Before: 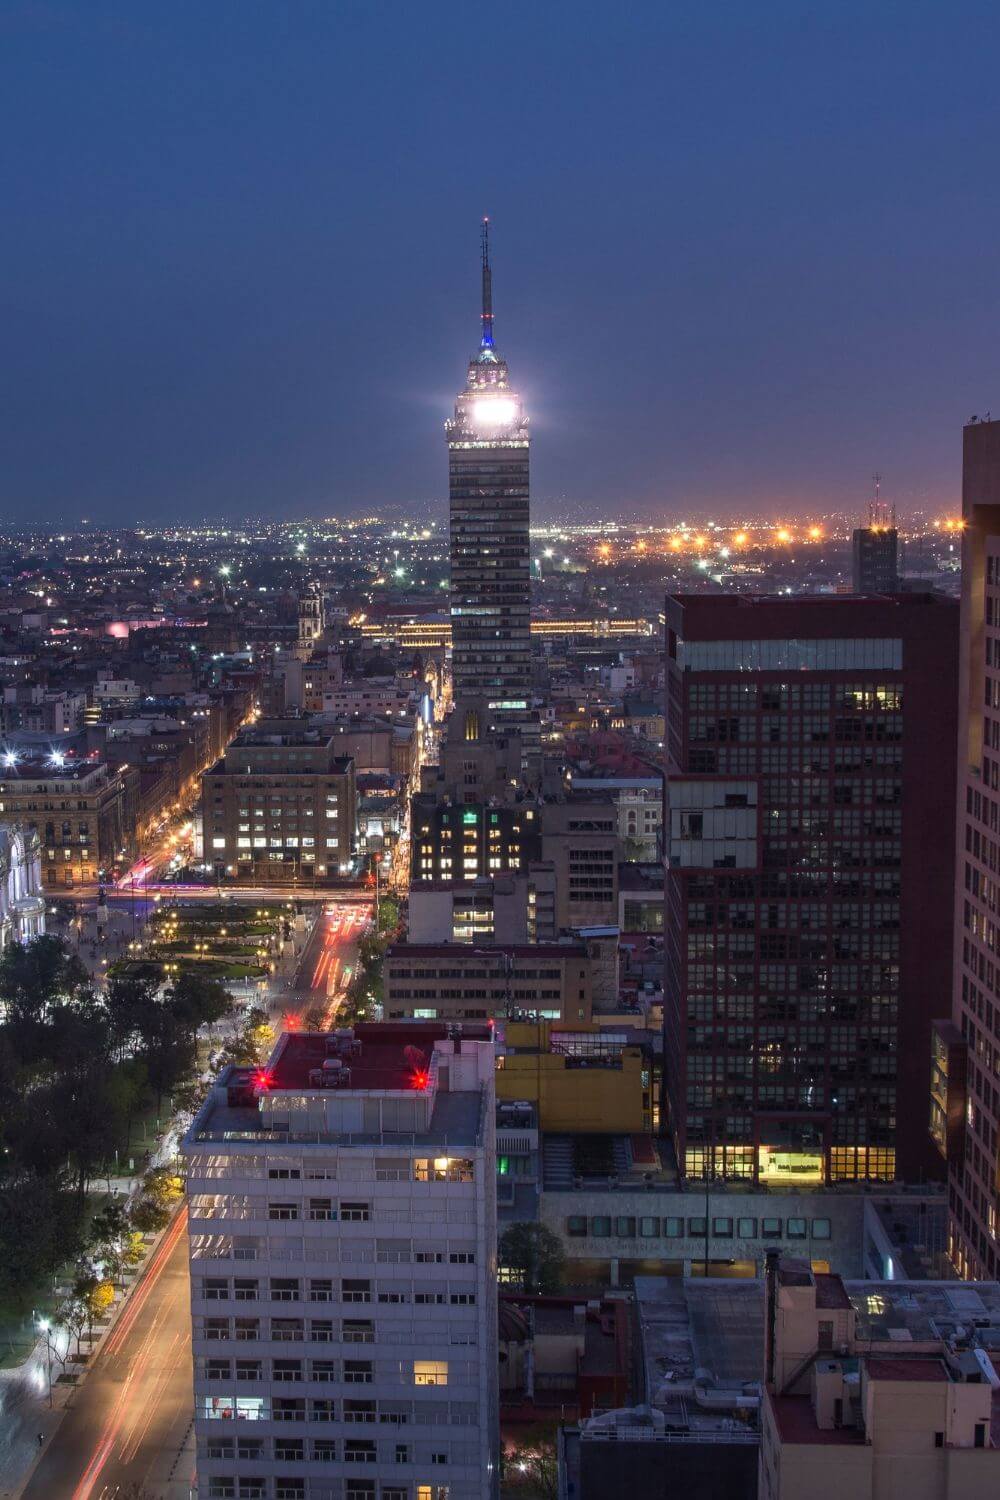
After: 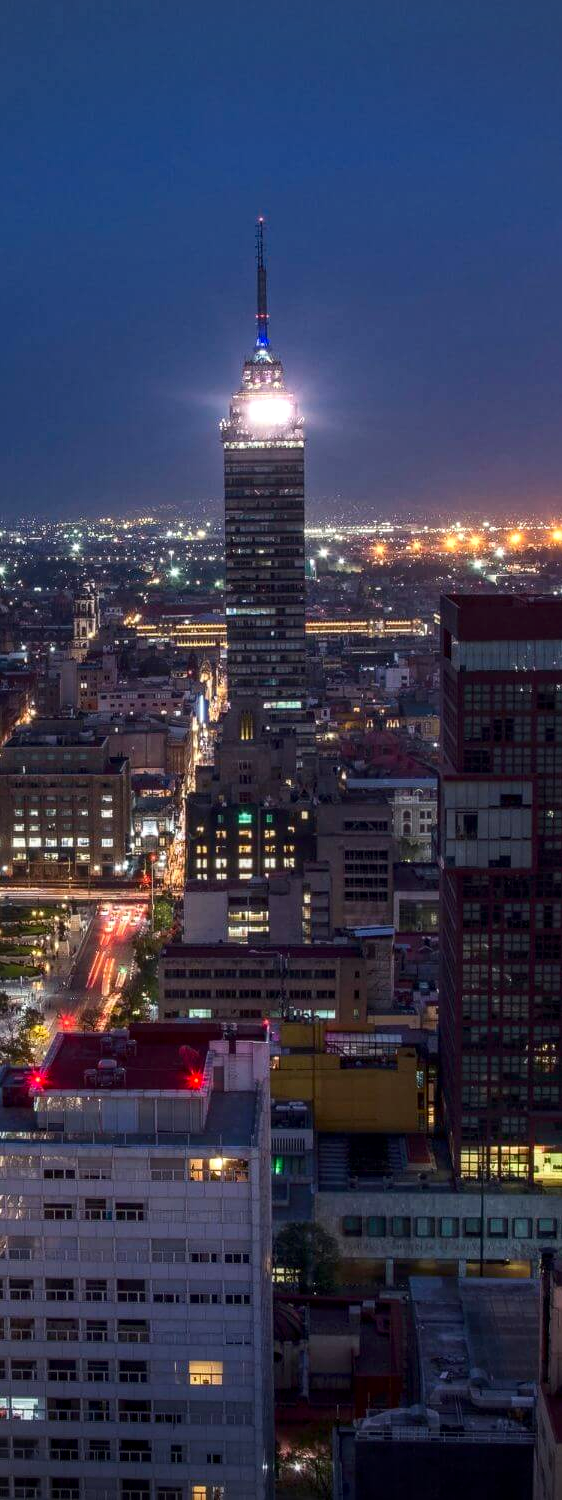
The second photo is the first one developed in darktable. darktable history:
vignetting: fall-off radius 60.92%
contrast brightness saturation: contrast 0.13, brightness -0.05, saturation 0.16
crop and rotate: left 22.516%, right 21.234%
local contrast: on, module defaults
